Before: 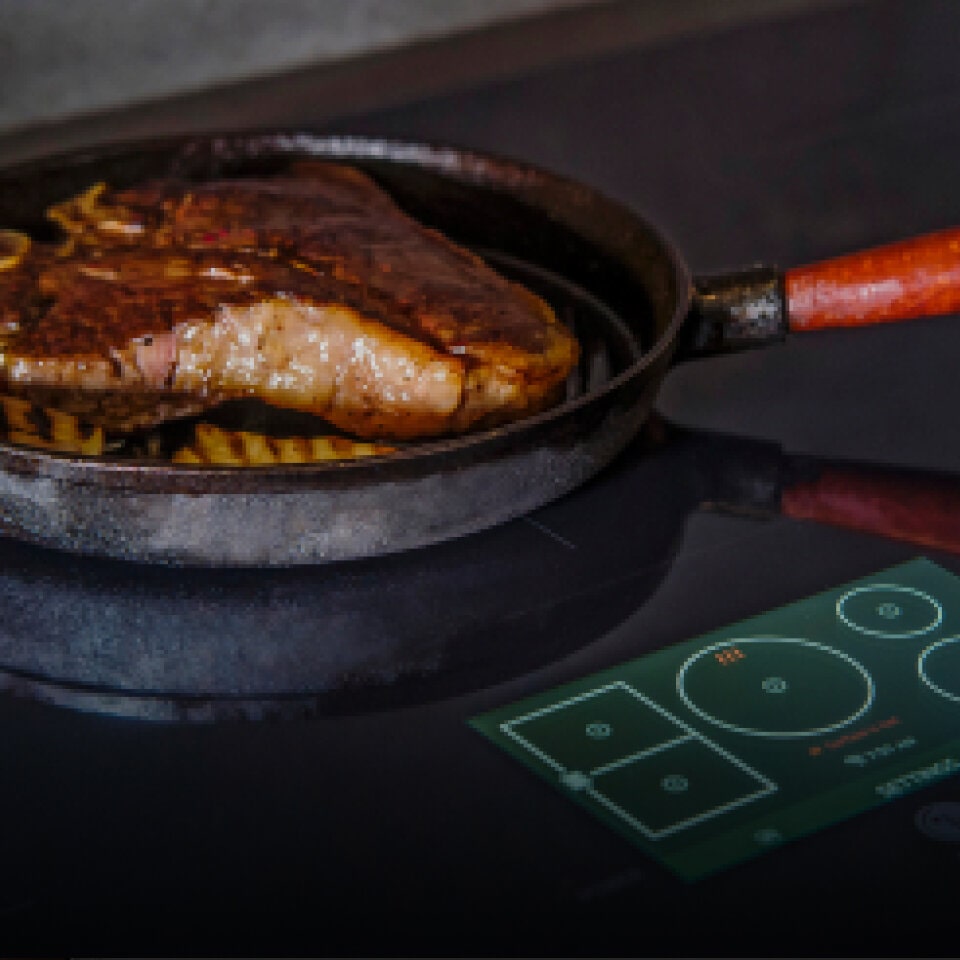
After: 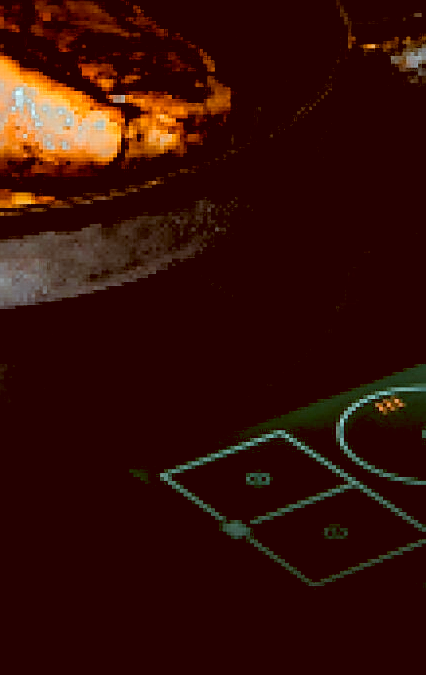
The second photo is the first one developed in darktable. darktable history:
color balance rgb: global offset › luminance -0.5%, perceptual saturation grading › highlights -17.77%, perceptual saturation grading › mid-tones 33.1%, perceptual saturation grading › shadows 50.52%, perceptual brilliance grading › highlights 10.8%, perceptual brilliance grading › shadows -10.8%, global vibrance 24.22%, contrast -25%
color correction: highlights a* -14.62, highlights b* -16.22, shadows a* 10.12, shadows b* 29.4
crop: left 35.432%, top 26.233%, right 20.145%, bottom 3.432%
rgb levels: levels [[0.029, 0.461, 0.922], [0, 0.5, 1], [0, 0.5, 1]]
exposure: compensate highlight preservation false
sharpen: on, module defaults
color zones: curves: ch0 [(0.018, 0.548) (0.197, 0.654) (0.425, 0.447) (0.605, 0.658) (0.732, 0.579)]; ch1 [(0.105, 0.531) (0.224, 0.531) (0.386, 0.39) (0.618, 0.456) (0.732, 0.456) (0.956, 0.421)]; ch2 [(0.039, 0.583) (0.215, 0.465) (0.399, 0.544) (0.465, 0.548) (0.614, 0.447) (0.724, 0.43) (0.882, 0.623) (0.956, 0.632)]
rotate and perspective: crop left 0, crop top 0
